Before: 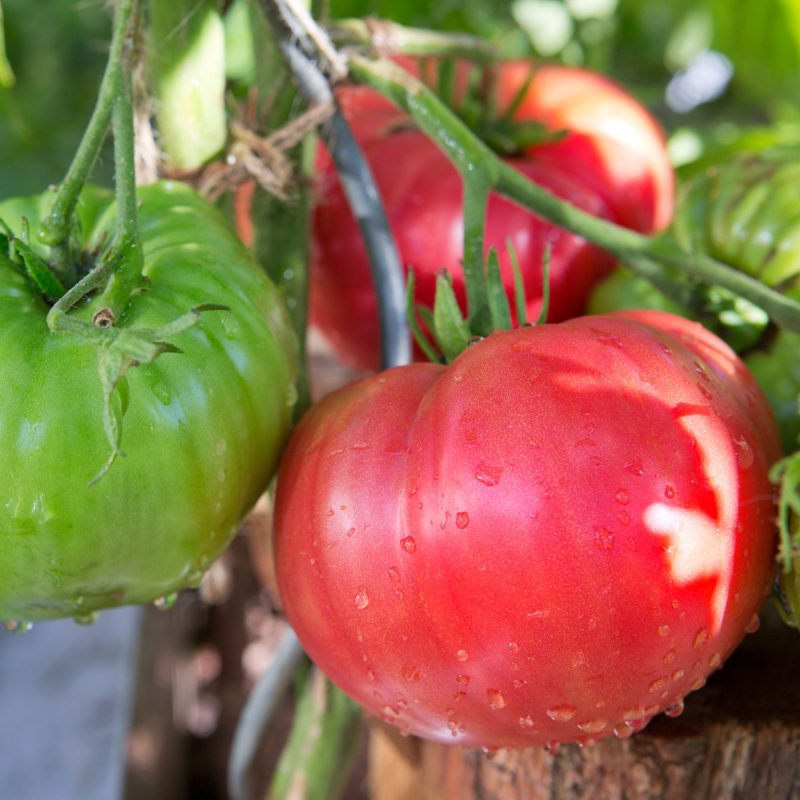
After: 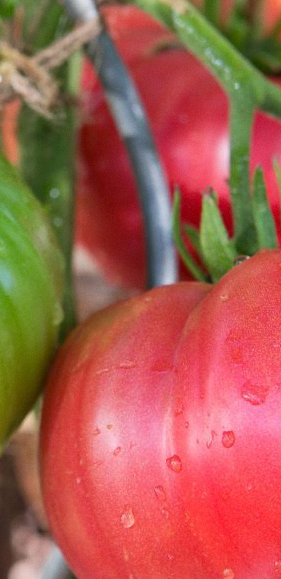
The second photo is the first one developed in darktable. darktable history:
grain: coarseness 0.09 ISO, strength 10%
crop and rotate: left 29.476%, top 10.214%, right 35.32%, bottom 17.333%
